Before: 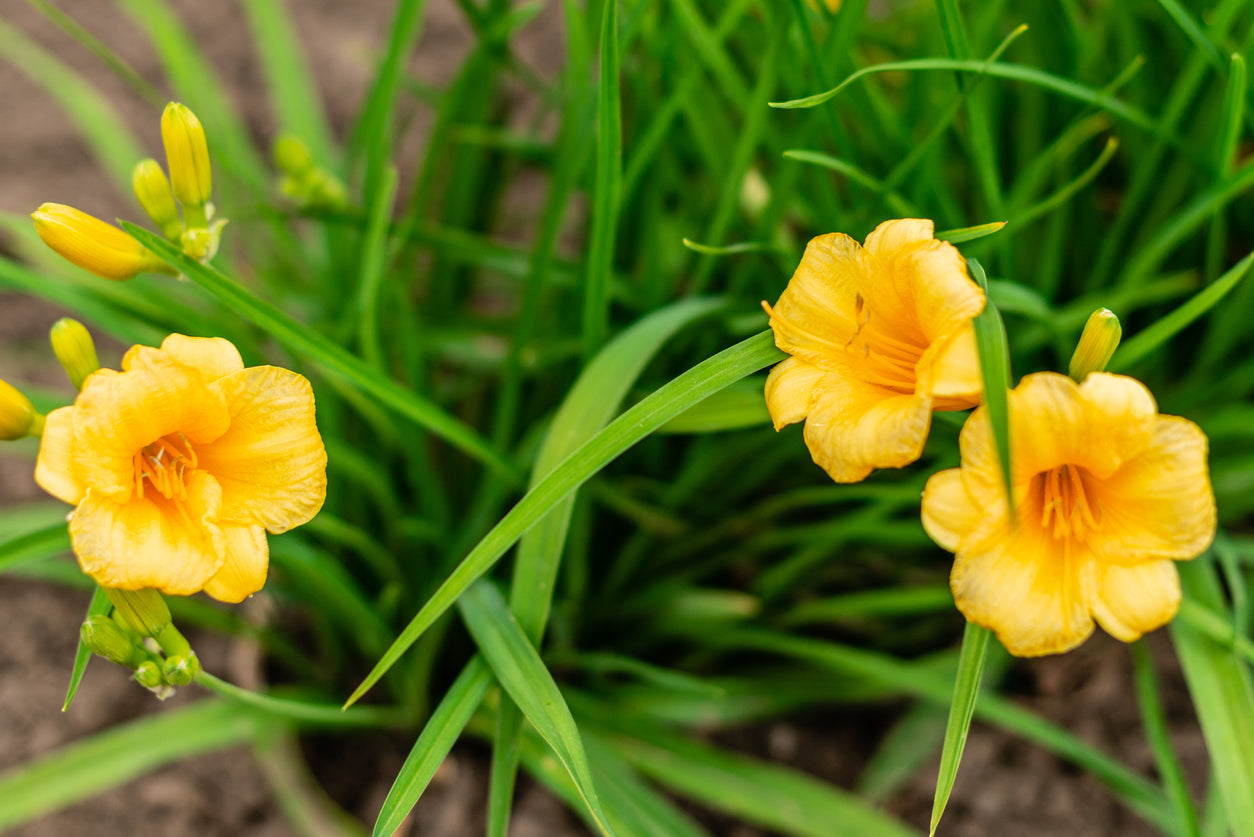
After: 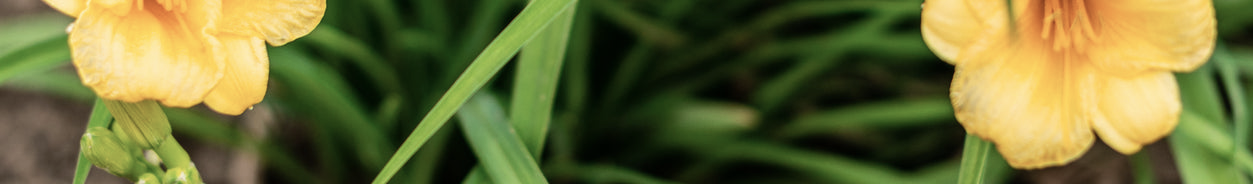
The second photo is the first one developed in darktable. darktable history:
crop and rotate: top 58.528%, bottom 19.387%
contrast brightness saturation: contrast 0.098, saturation -0.294
